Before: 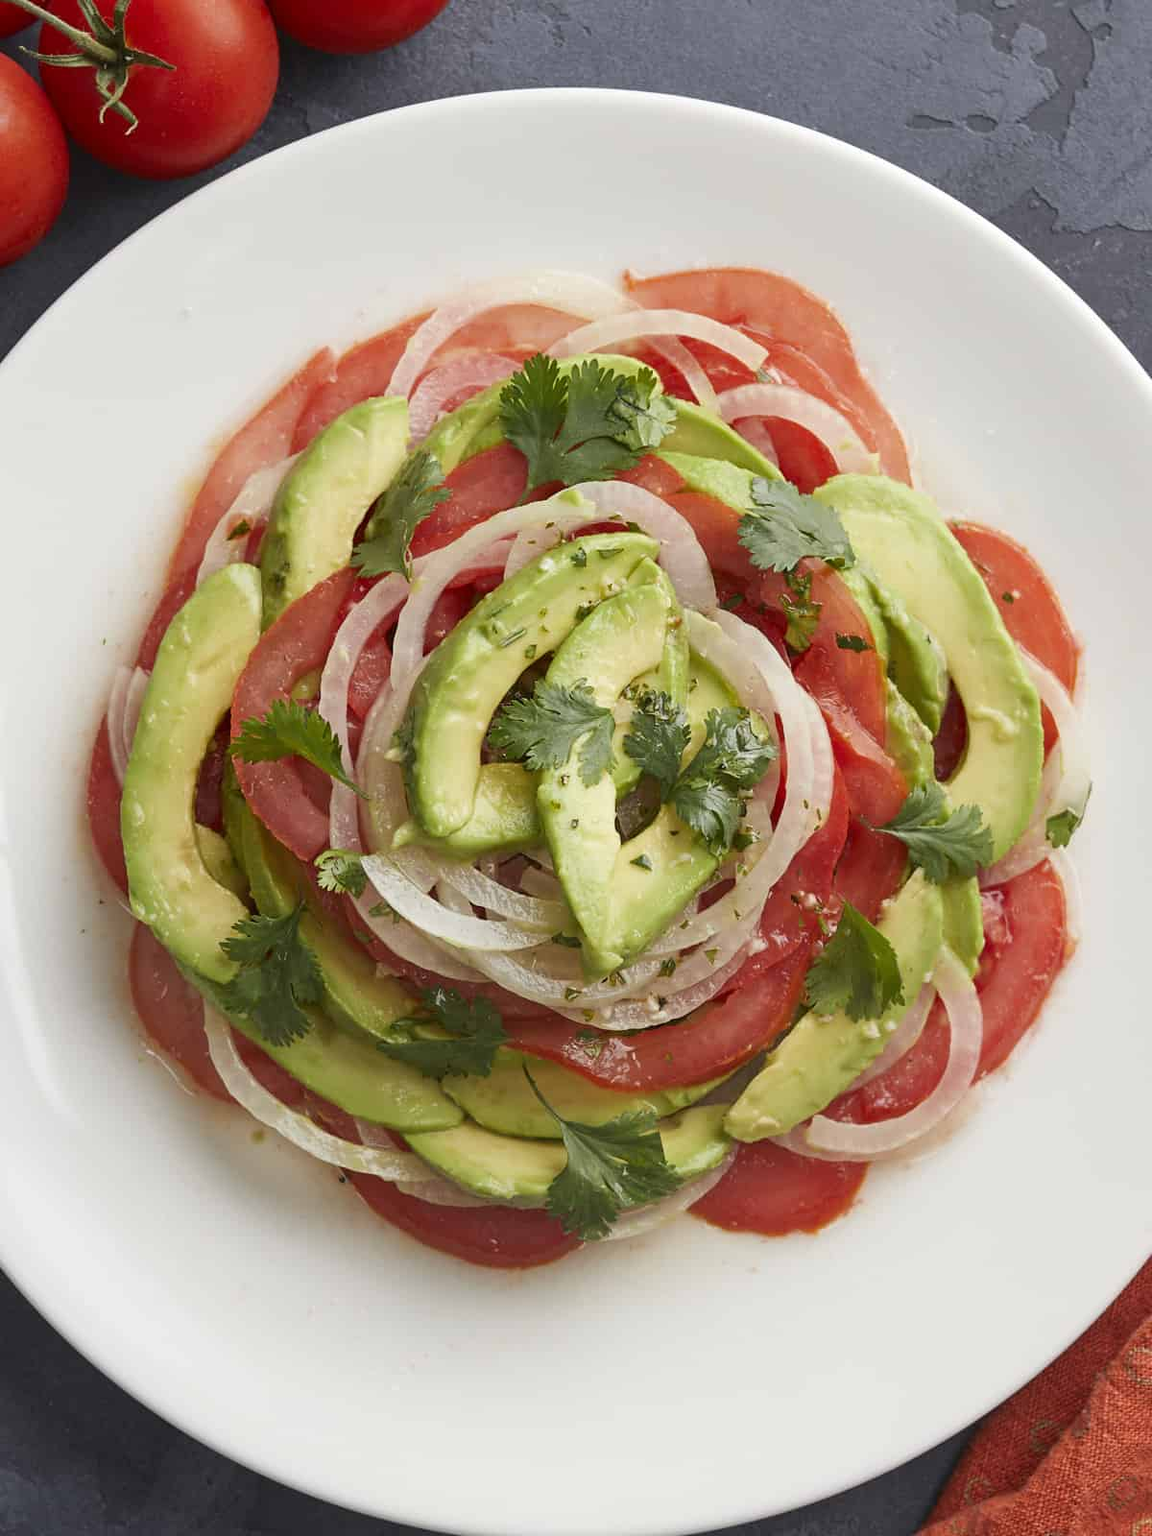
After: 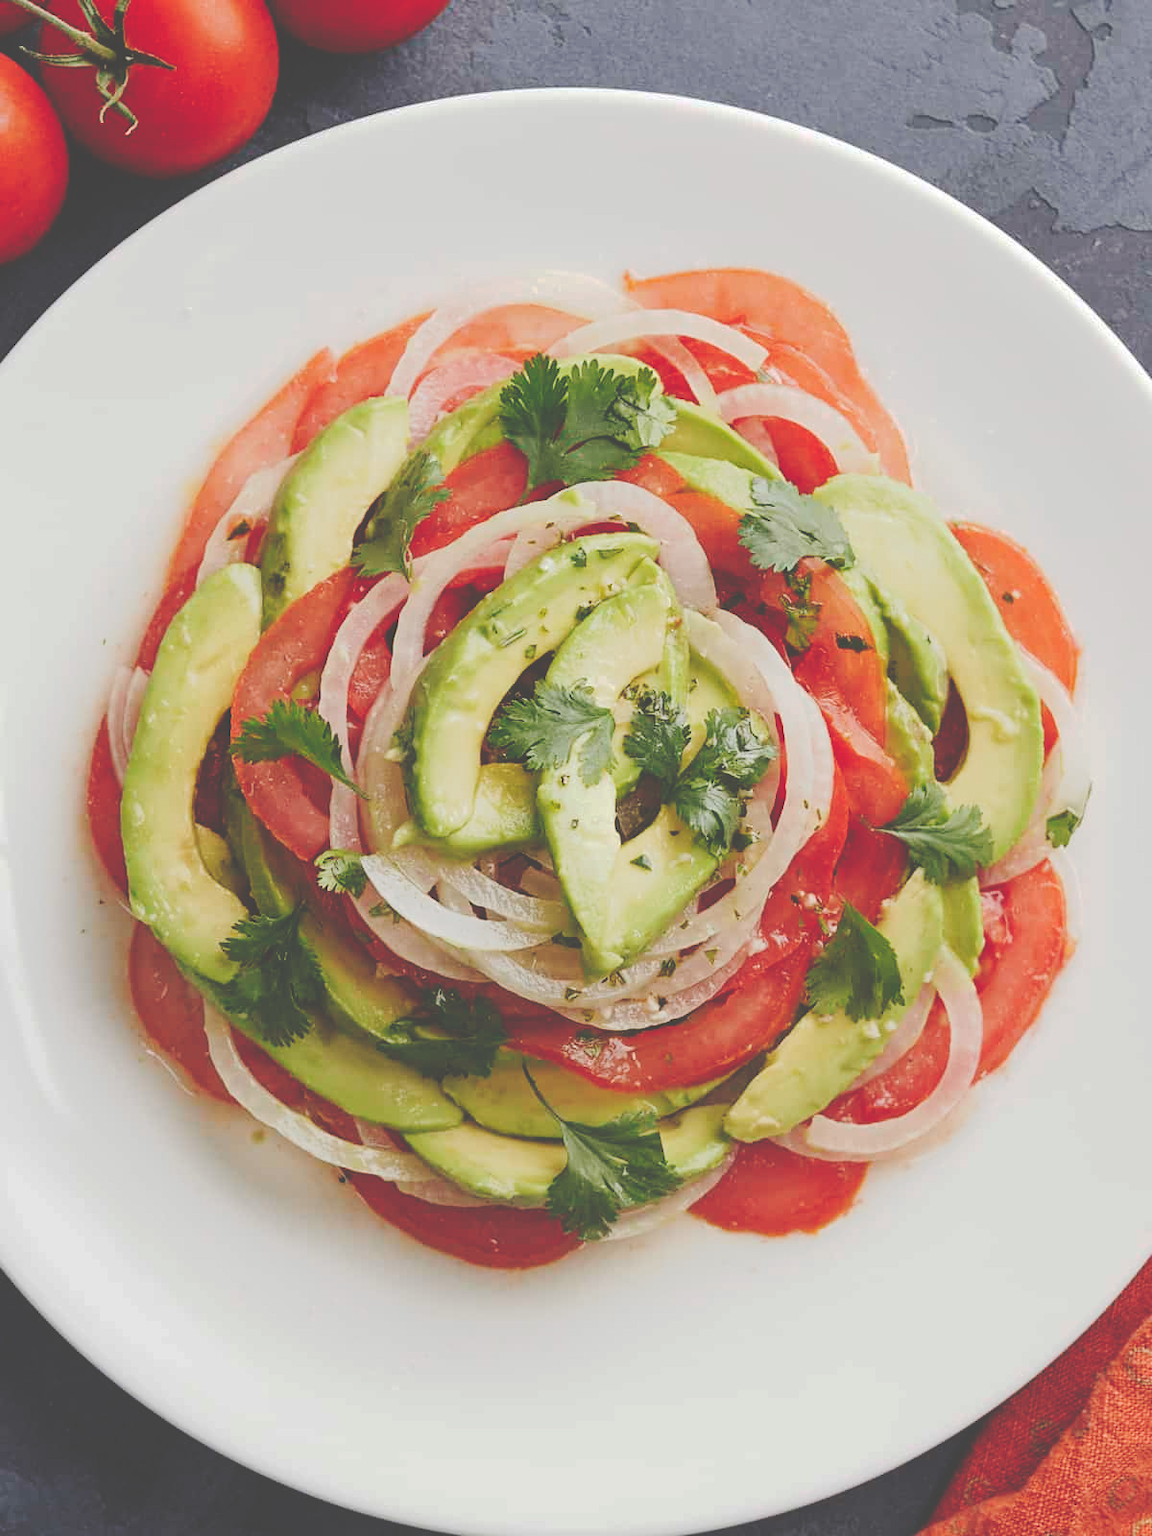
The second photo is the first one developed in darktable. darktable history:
tone curve: curves: ch0 [(0, 0) (0.003, 0.272) (0.011, 0.275) (0.025, 0.275) (0.044, 0.278) (0.069, 0.282) (0.1, 0.284) (0.136, 0.287) (0.177, 0.294) (0.224, 0.314) (0.277, 0.347) (0.335, 0.403) (0.399, 0.473) (0.468, 0.552) (0.543, 0.622) (0.623, 0.69) (0.709, 0.756) (0.801, 0.818) (0.898, 0.865) (1, 1)], preserve colors none
